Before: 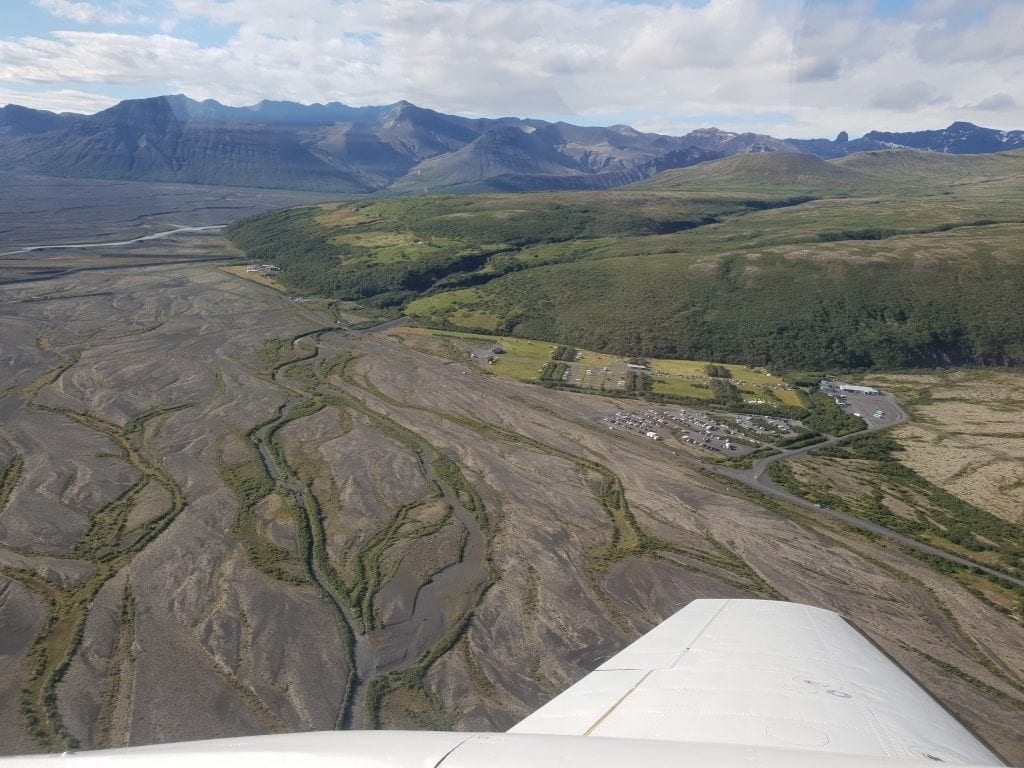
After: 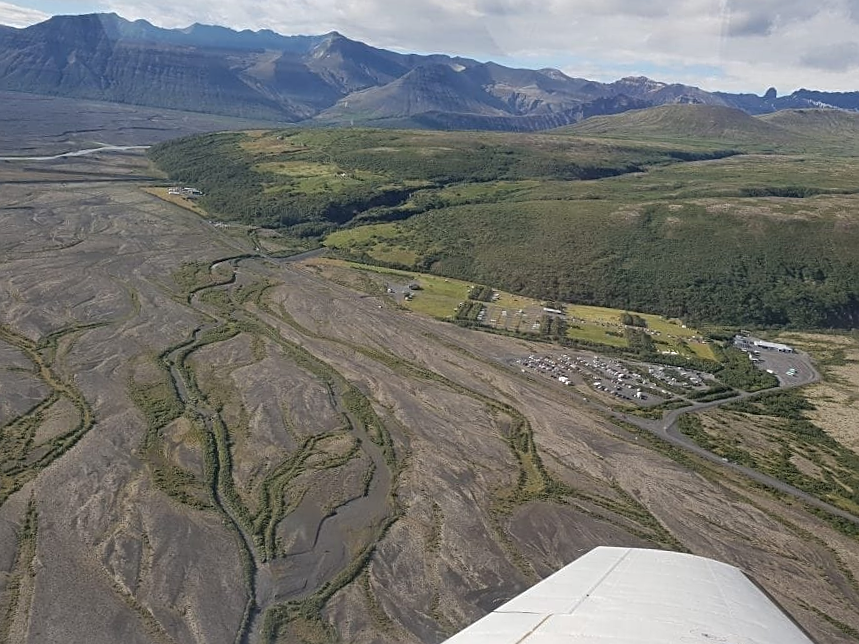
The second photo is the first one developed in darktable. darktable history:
sharpen: on, module defaults
shadows and highlights: highlights color adjustment 0%, soften with gaussian
crop and rotate: angle -3.27°, left 5.211%, top 5.211%, right 4.607%, bottom 4.607%
